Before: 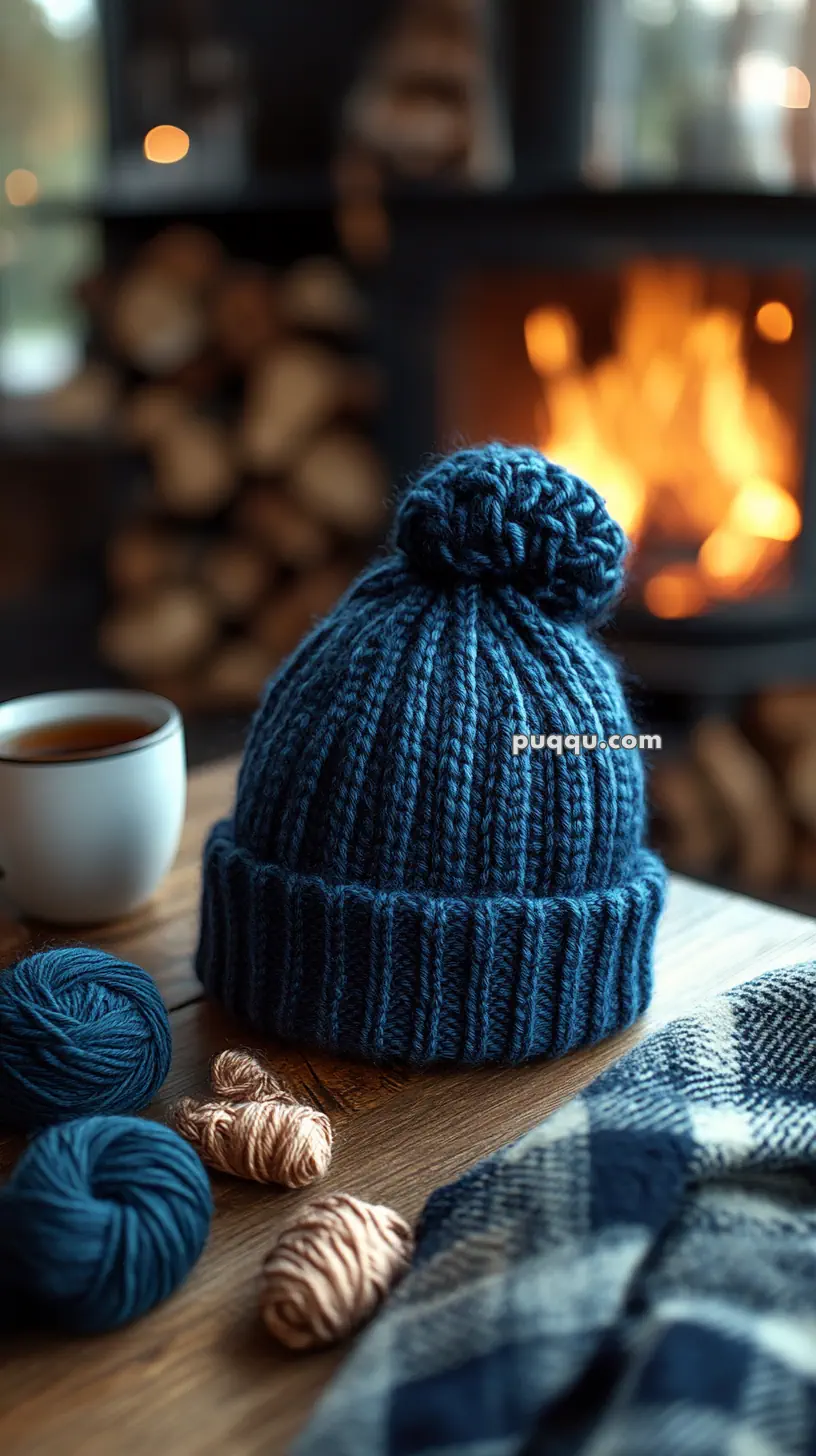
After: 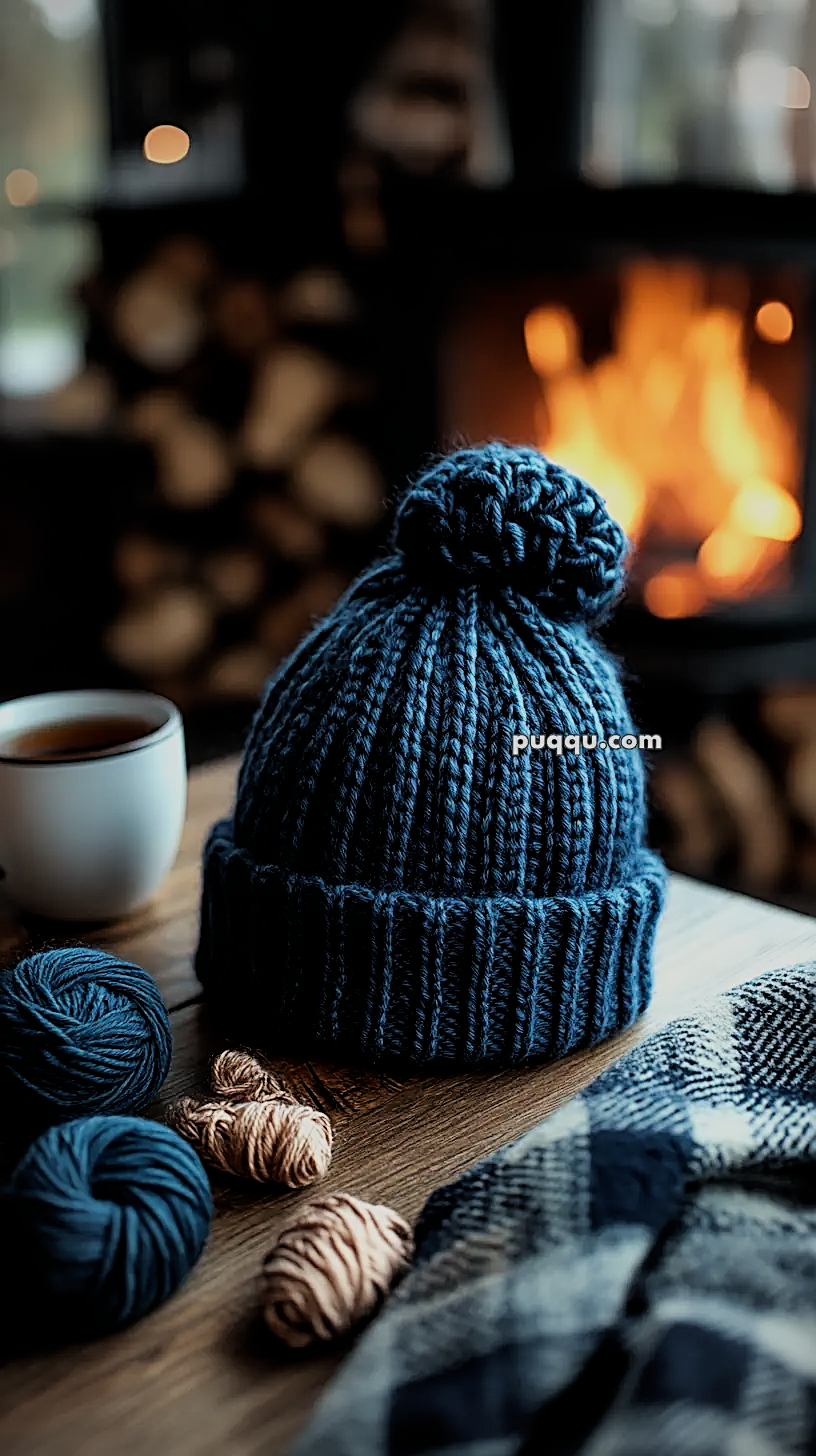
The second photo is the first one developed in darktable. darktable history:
sharpen: radius 2.532, amount 0.62
vignetting: fall-off start 71.88%
filmic rgb: black relative exposure -5.11 EV, white relative exposure 3.97 EV, hardness 2.91, contrast 1.094
